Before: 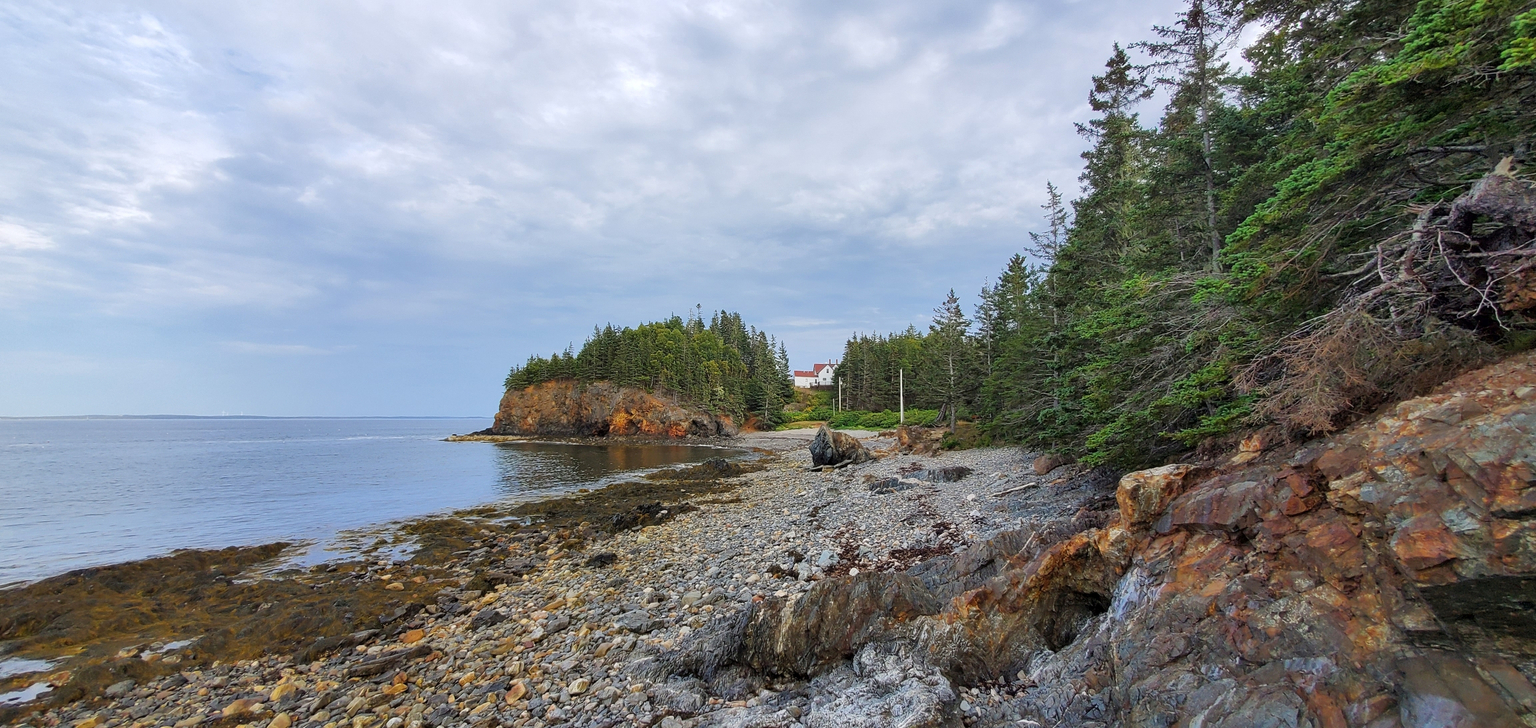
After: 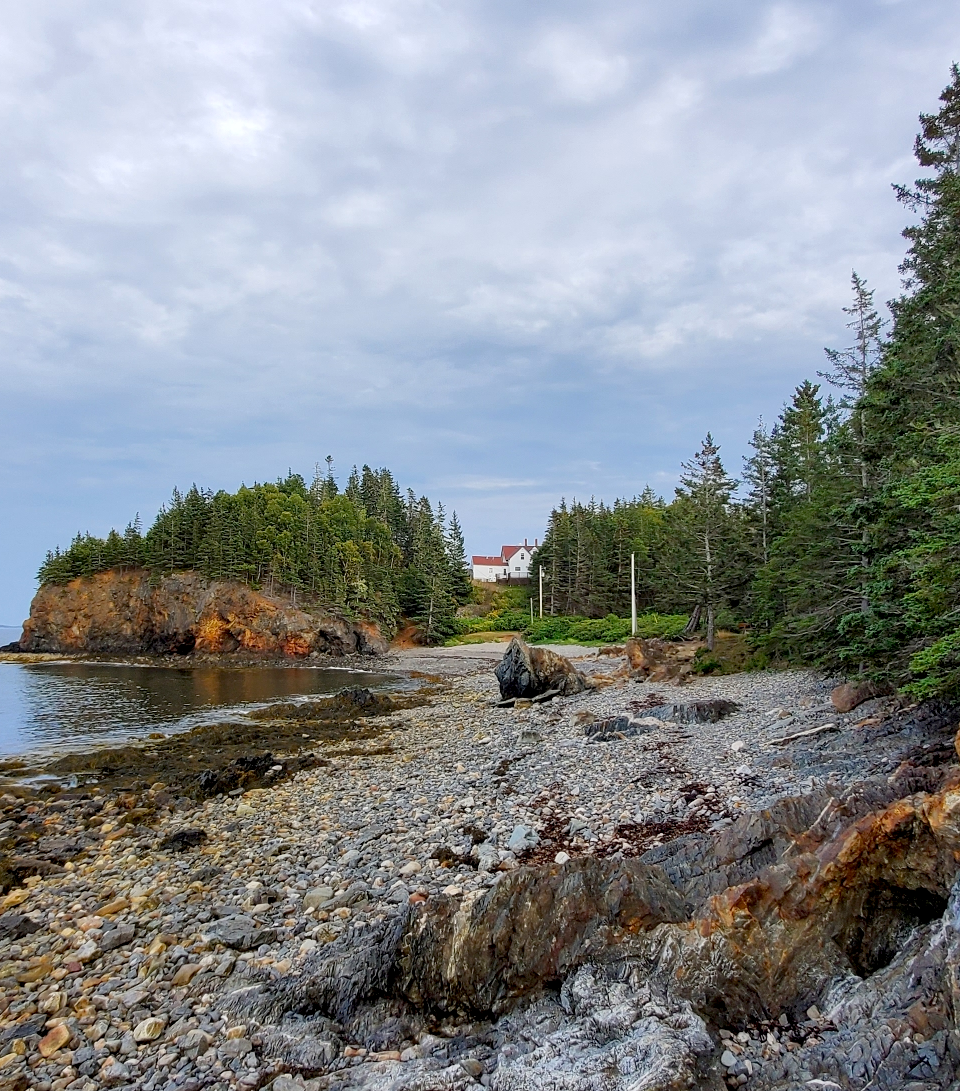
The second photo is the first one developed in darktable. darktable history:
crop: left 31.229%, right 27.105%
exposure: black level correction 0.009, exposure 0.014 EV, compensate highlight preservation false
